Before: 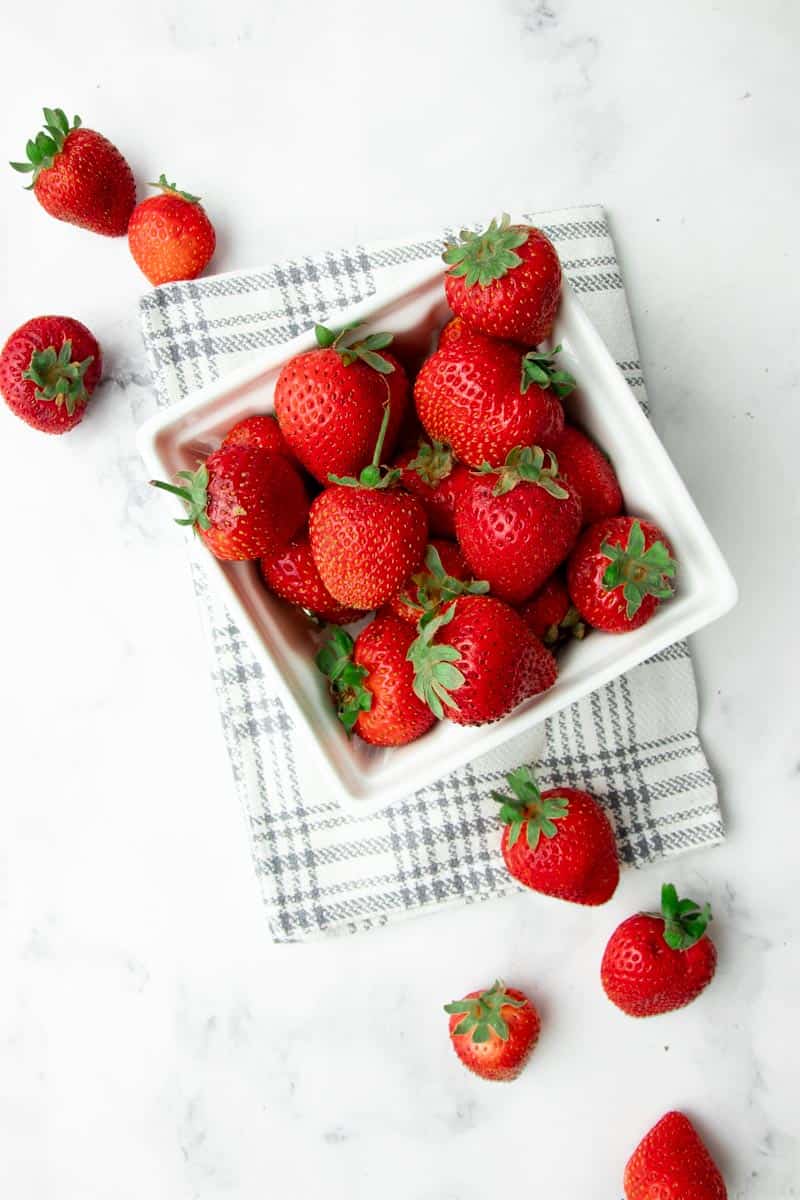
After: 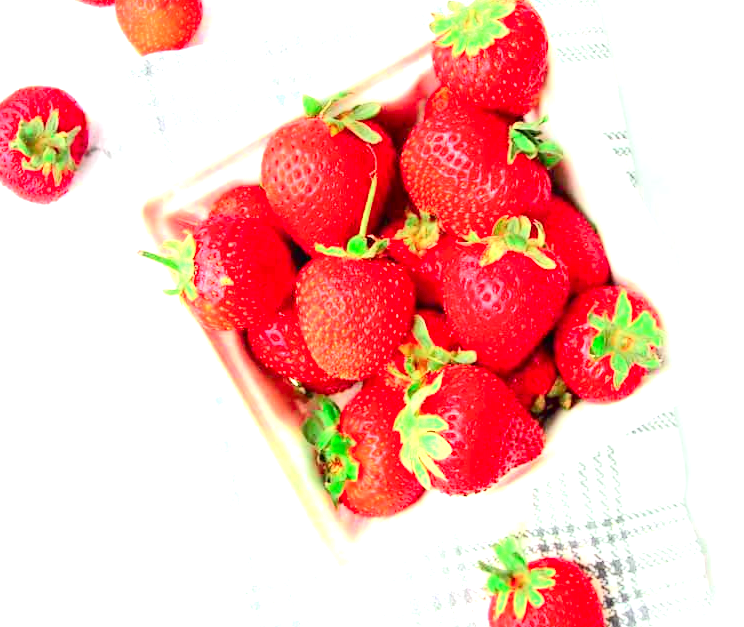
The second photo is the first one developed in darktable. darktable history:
crop: left 1.744%, top 19.225%, right 5.069%, bottom 28.357%
exposure: black level correction 0, exposure 1.975 EV, compensate exposure bias true, compensate highlight preservation false
tone curve: curves: ch0 [(0, 0.005) (0.103, 0.097) (0.18, 0.22) (0.4, 0.485) (0.5, 0.612) (0.668, 0.787) (0.823, 0.894) (1, 0.971)]; ch1 [(0, 0) (0.172, 0.123) (0.324, 0.253) (0.396, 0.388) (0.478, 0.461) (0.499, 0.498) (0.522, 0.528) (0.609, 0.686) (0.704, 0.818) (1, 1)]; ch2 [(0, 0) (0.411, 0.424) (0.496, 0.501) (0.515, 0.514) (0.555, 0.585) (0.641, 0.69) (1, 1)], color space Lab, independent channels, preserve colors none
